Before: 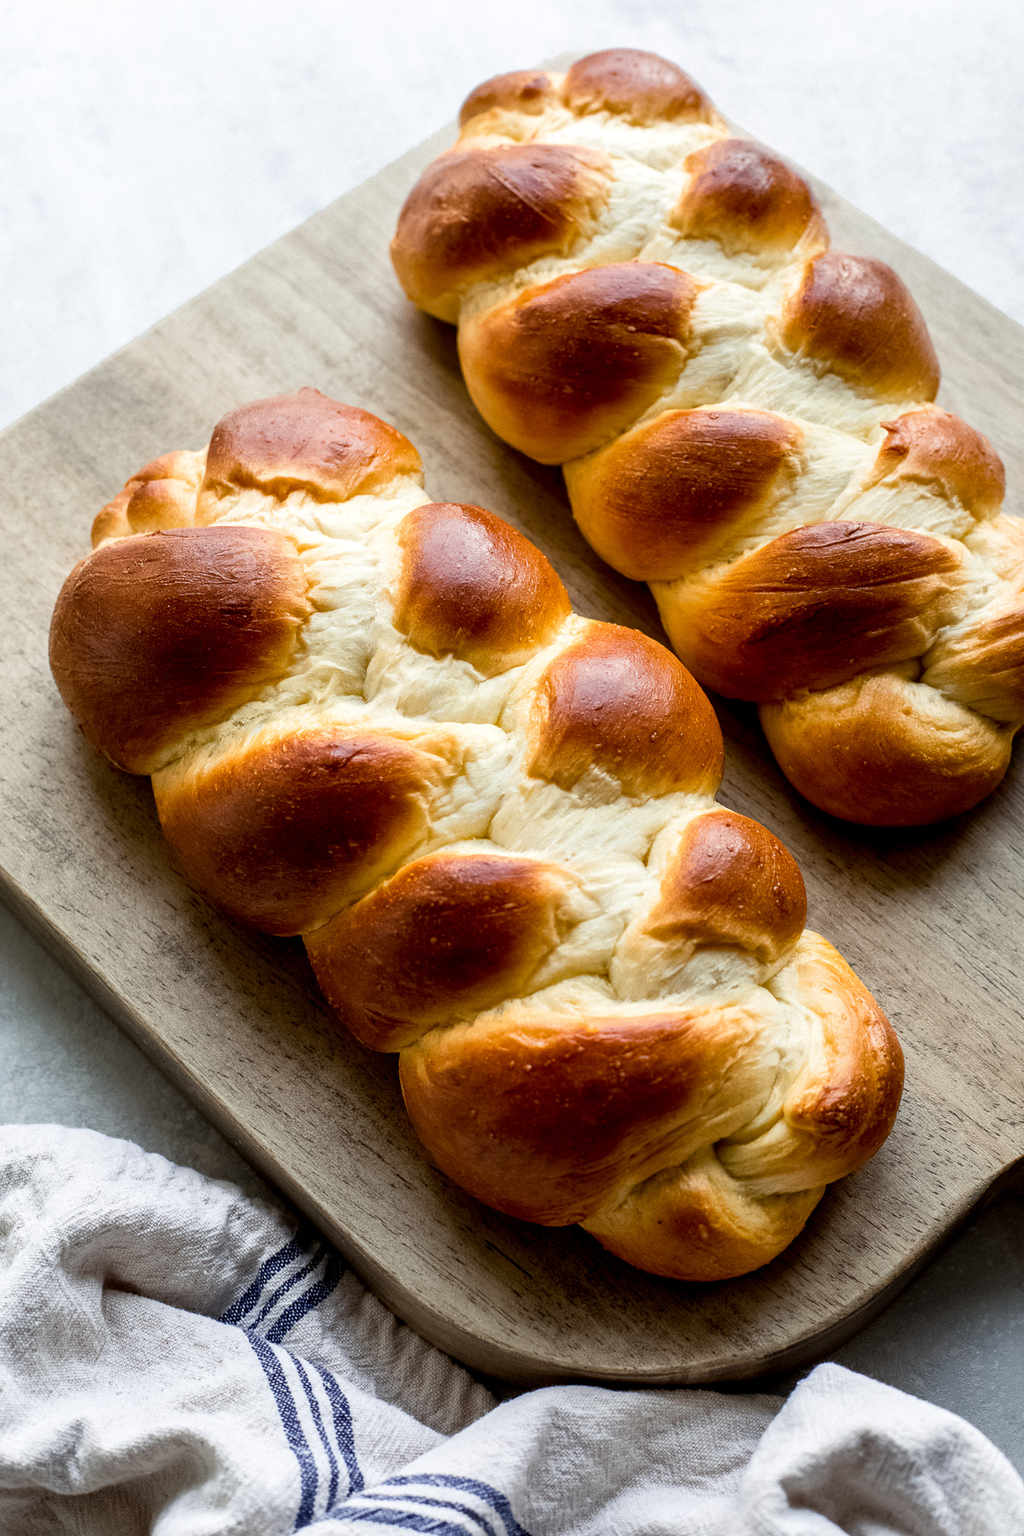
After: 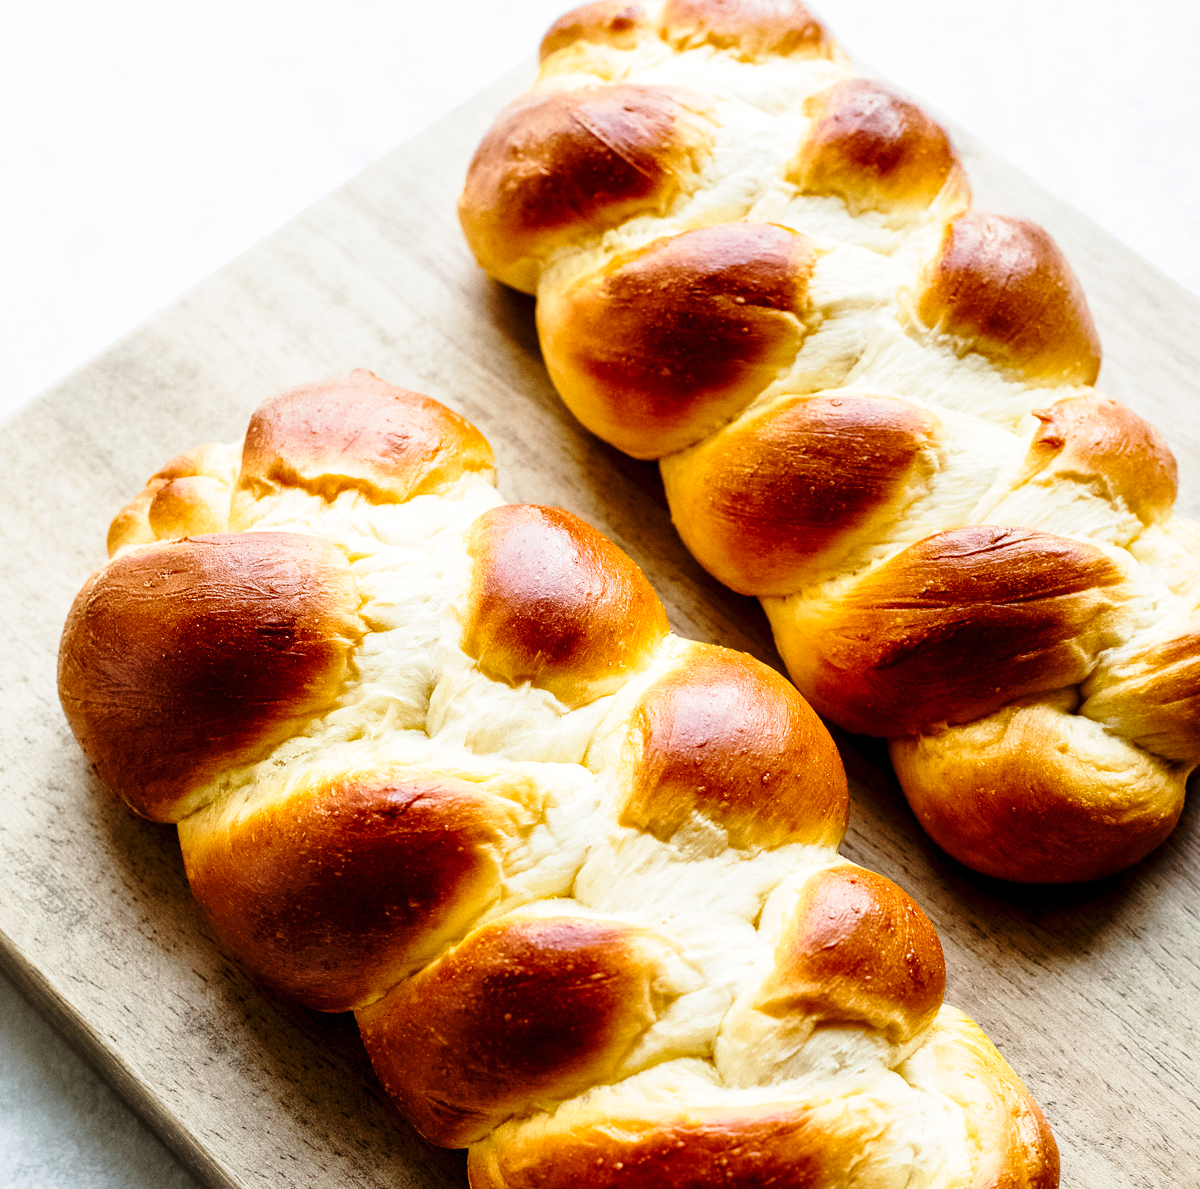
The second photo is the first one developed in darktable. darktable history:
base curve: curves: ch0 [(0, 0) (0.028, 0.03) (0.121, 0.232) (0.46, 0.748) (0.859, 0.968) (1, 1)], preserve colors none
crop and rotate: top 4.77%, bottom 29.152%
